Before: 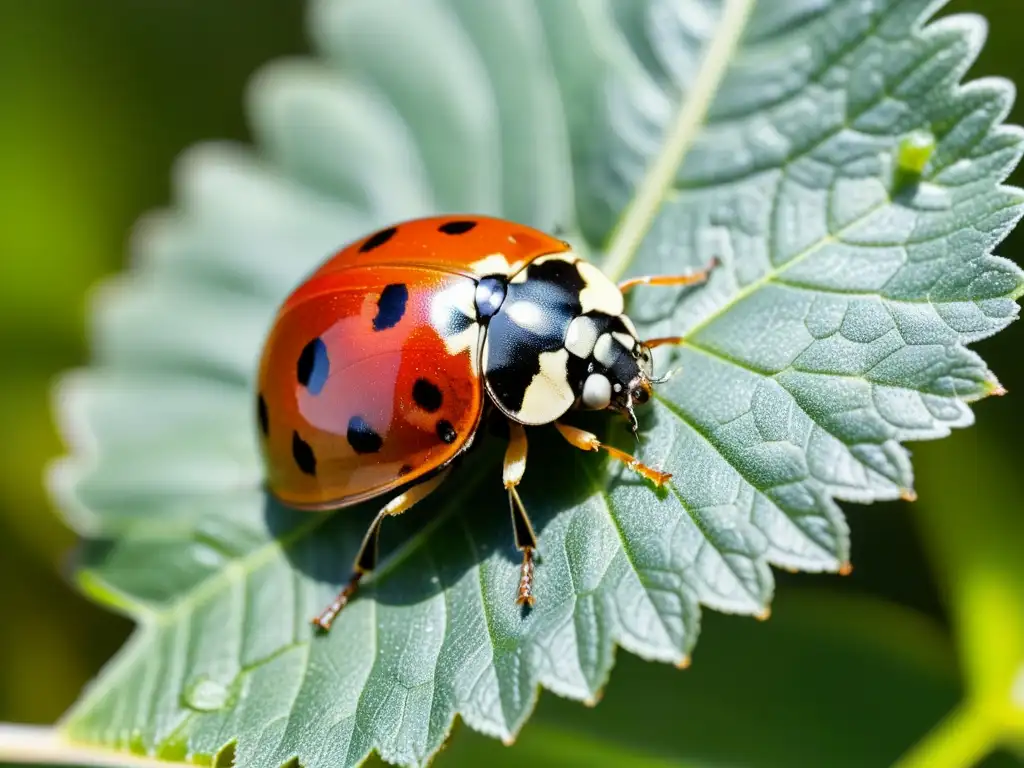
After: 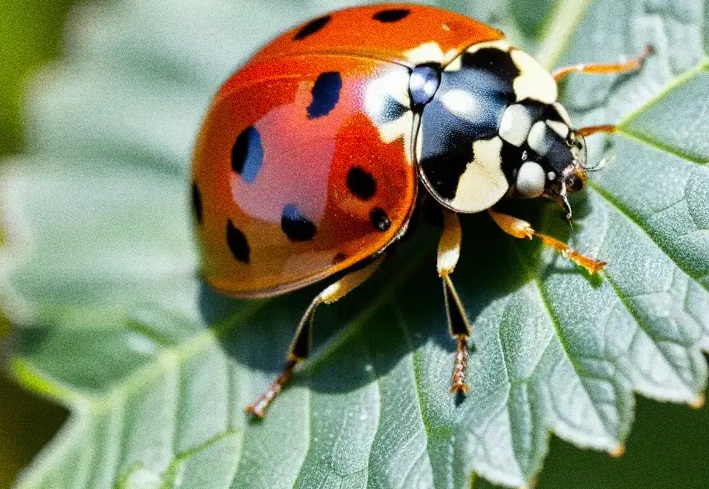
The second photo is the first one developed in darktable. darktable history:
crop: left 6.488%, top 27.668%, right 24.183%, bottom 8.656%
grain: coarseness 0.09 ISO, strength 40%
